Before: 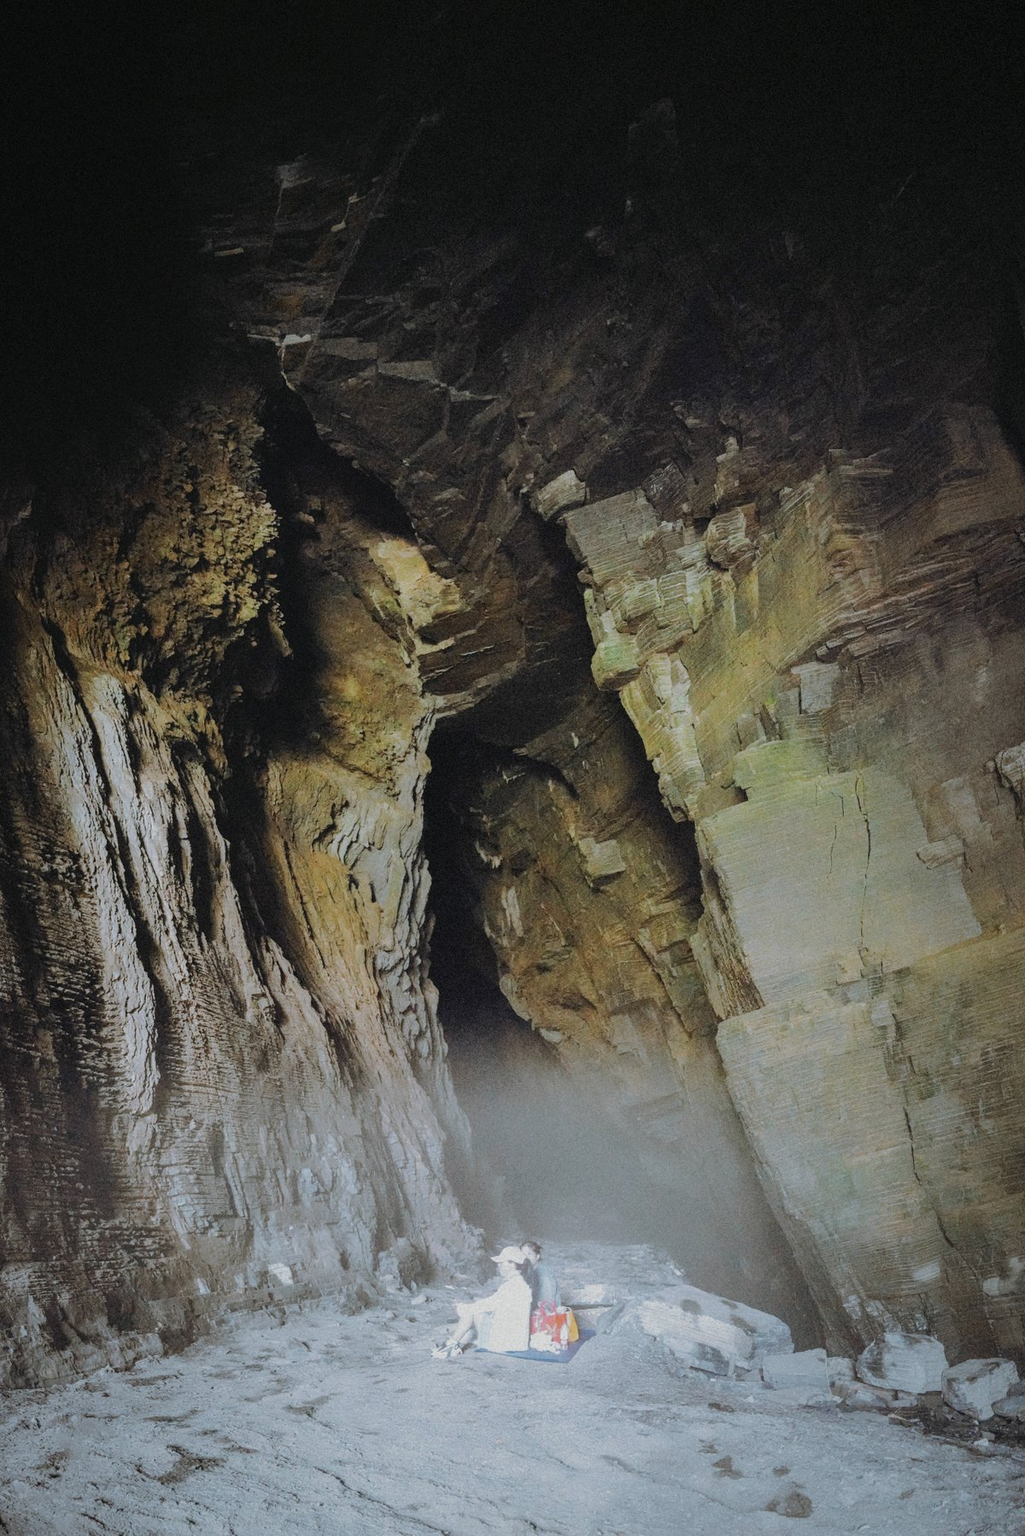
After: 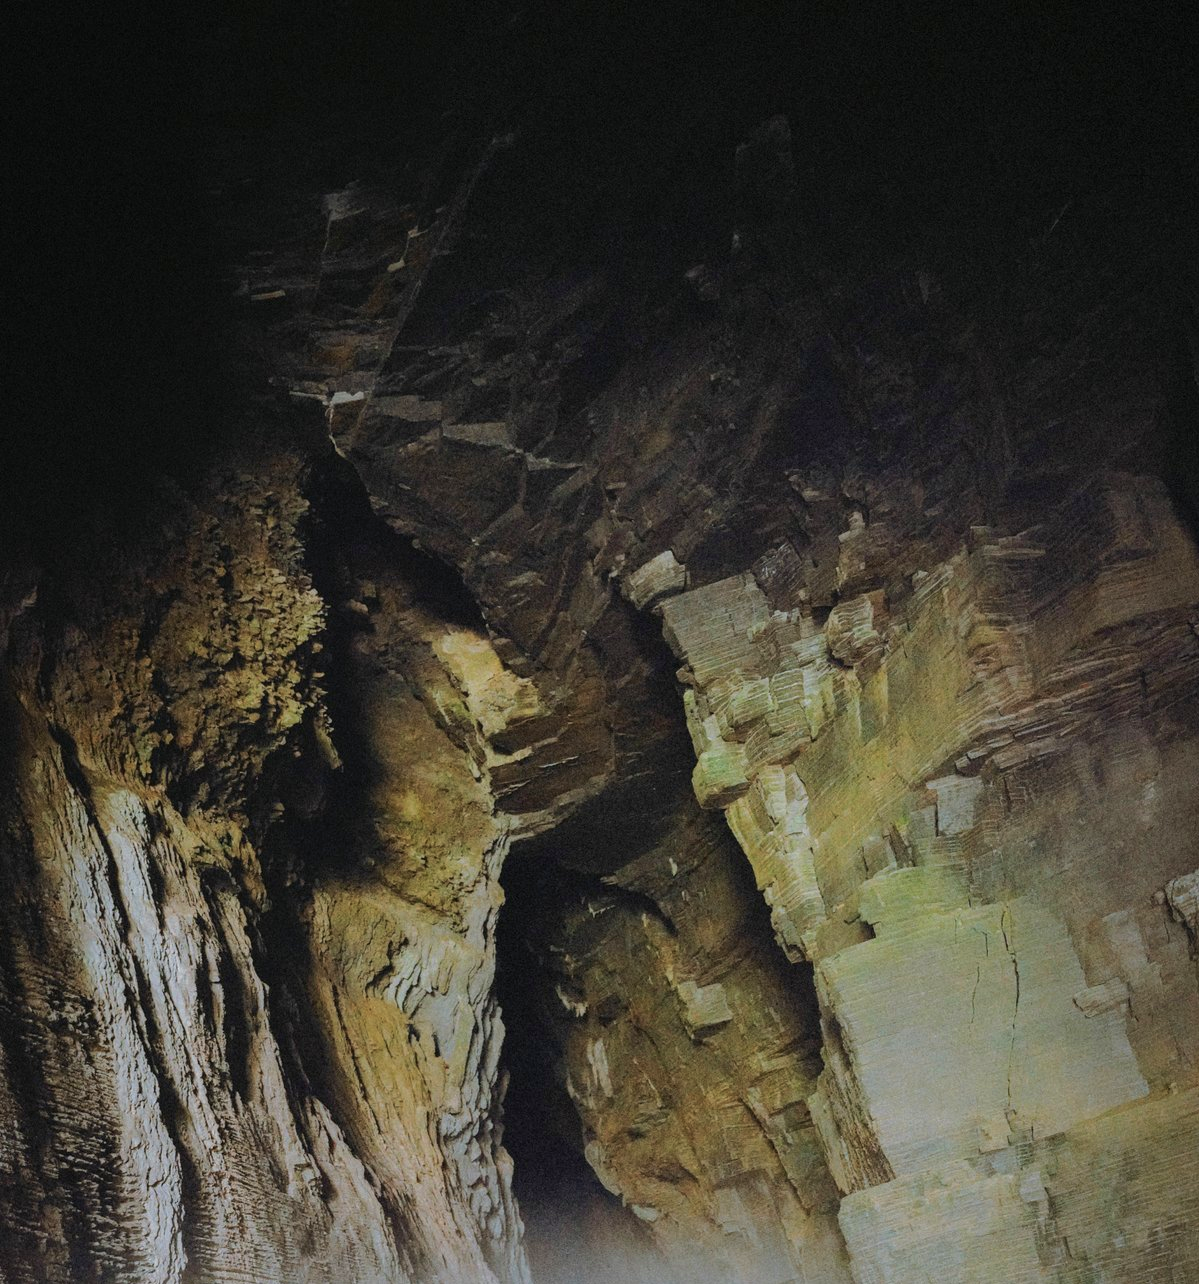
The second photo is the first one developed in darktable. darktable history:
crop: bottom 28.576%
velvia: on, module defaults
